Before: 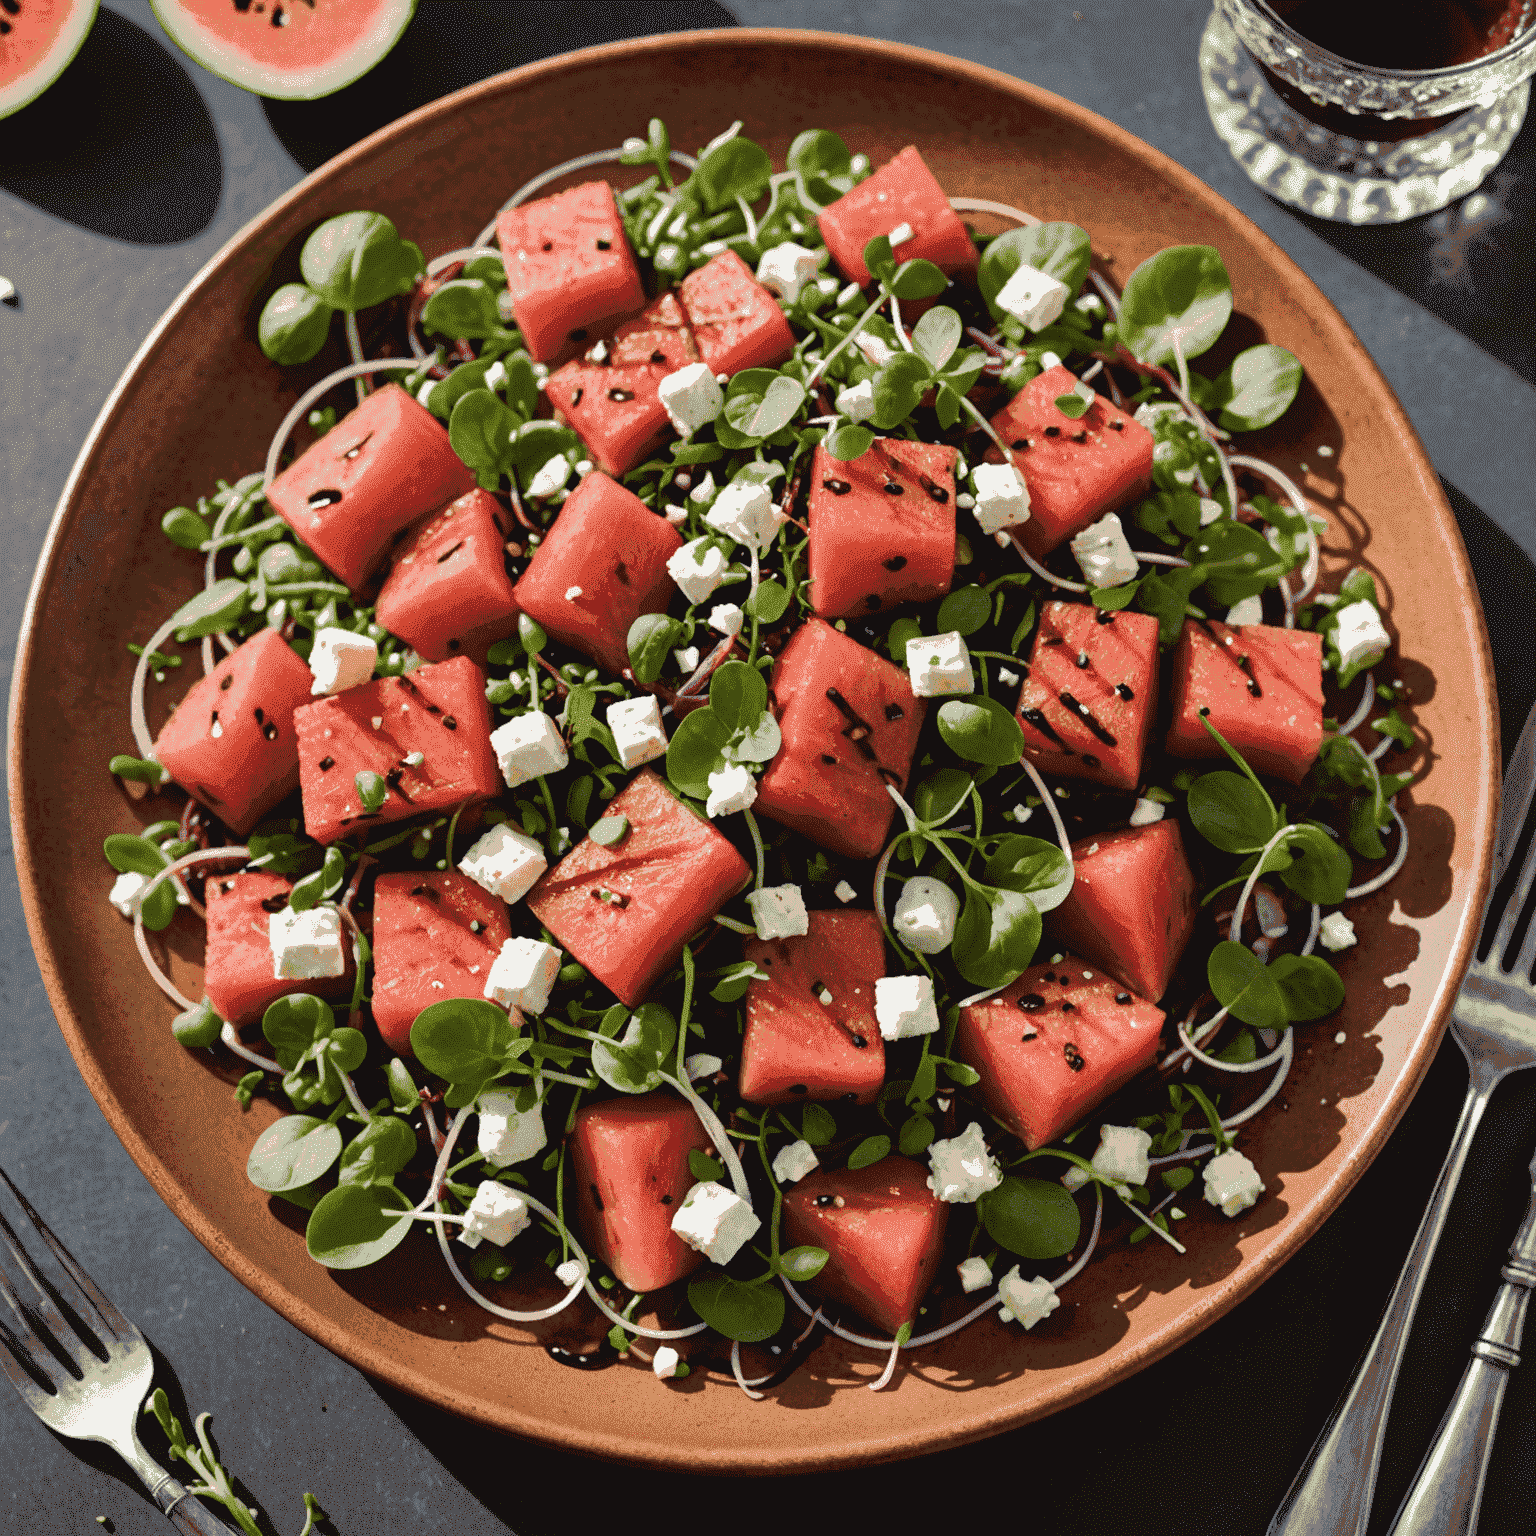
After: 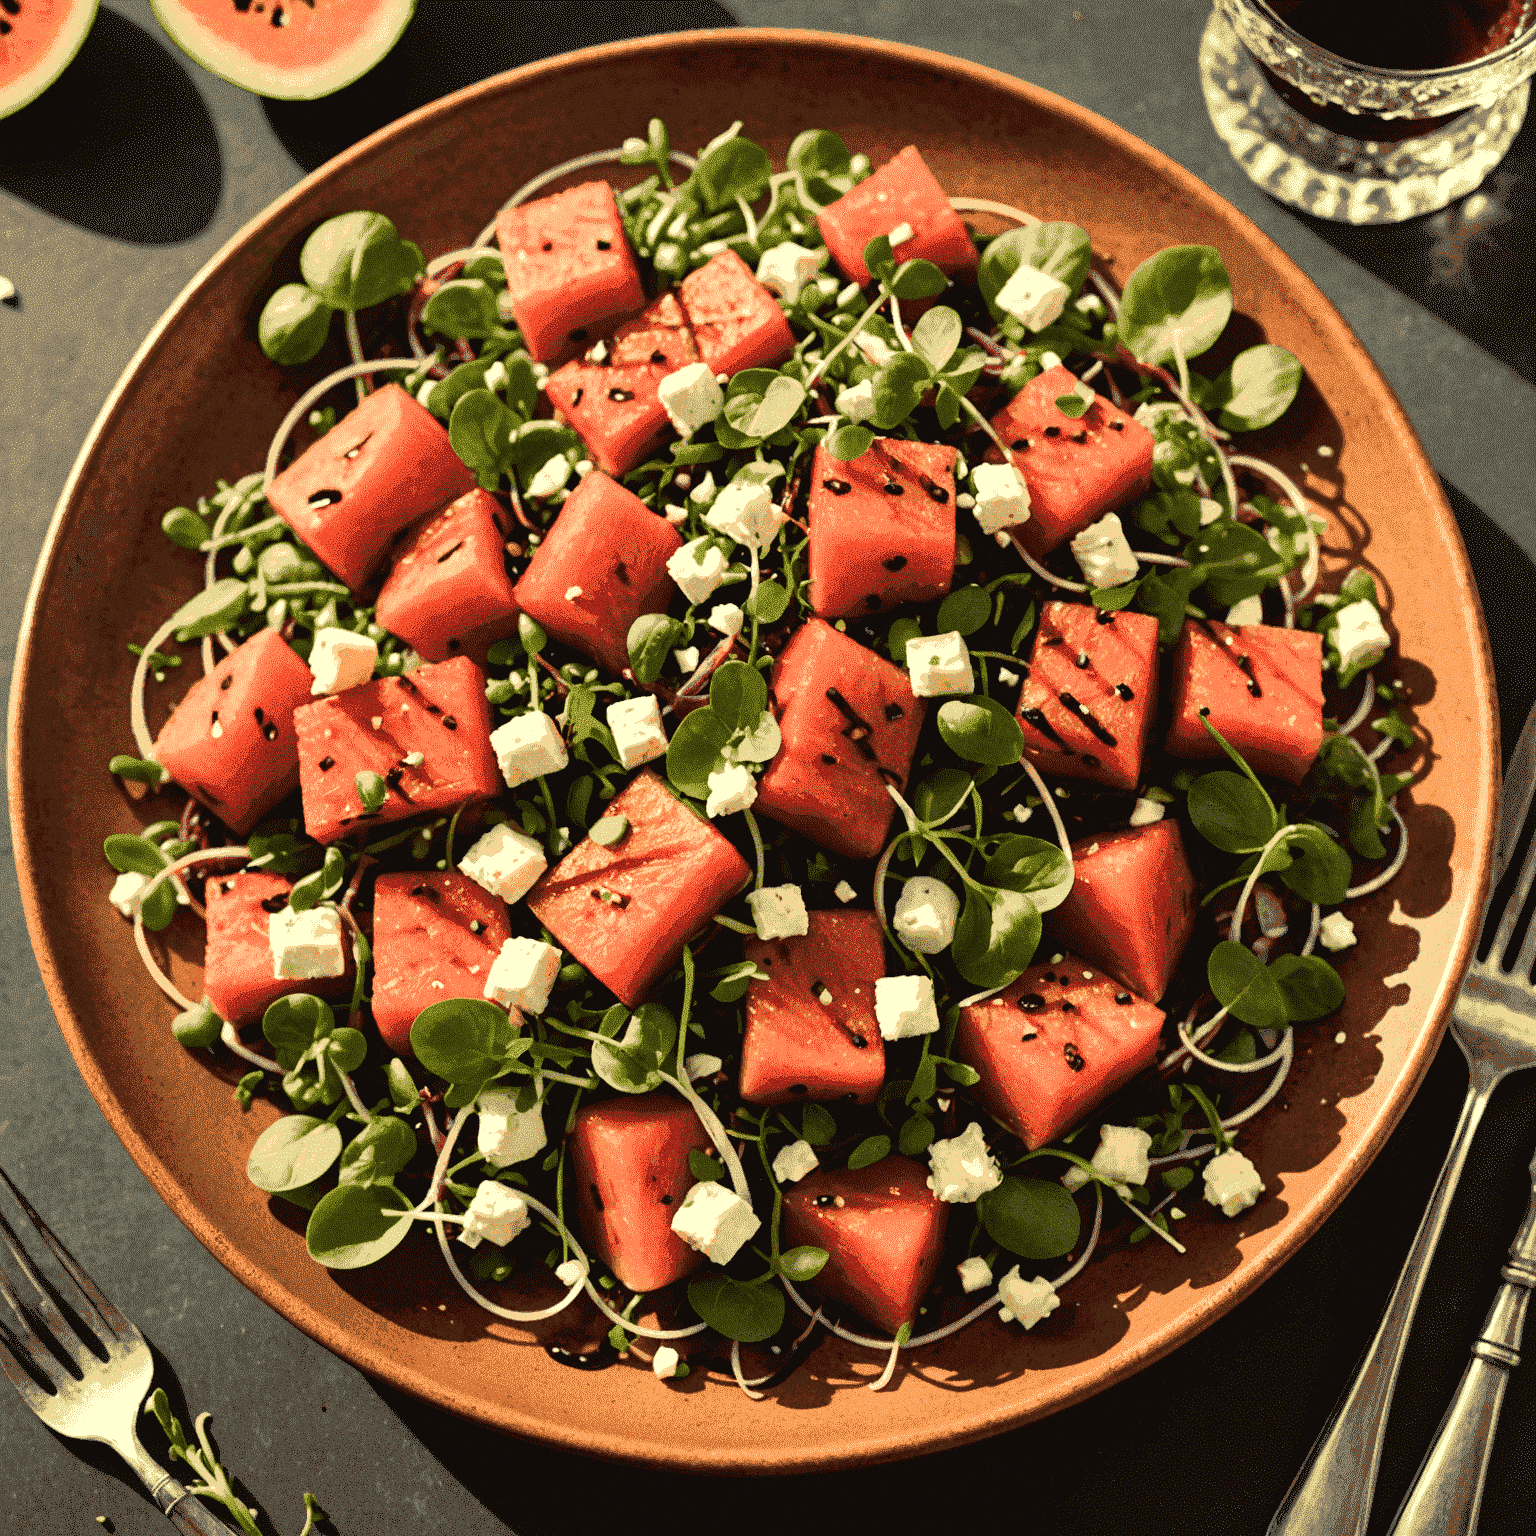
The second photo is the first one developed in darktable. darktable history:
grain: coarseness 0.09 ISO
tone equalizer: -8 EV -0.417 EV, -7 EV -0.389 EV, -6 EV -0.333 EV, -5 EV -0.222 EV, -3 EV 0.222 EV, -2 EV 0.333 EV, -1 EV 0.389 EV, +0 EV 0.417 EV, edges refinement/feathering 500, mask exposure compensation -1.57 EV, preserve details no
white balance: red 1.08, blue 0.791
